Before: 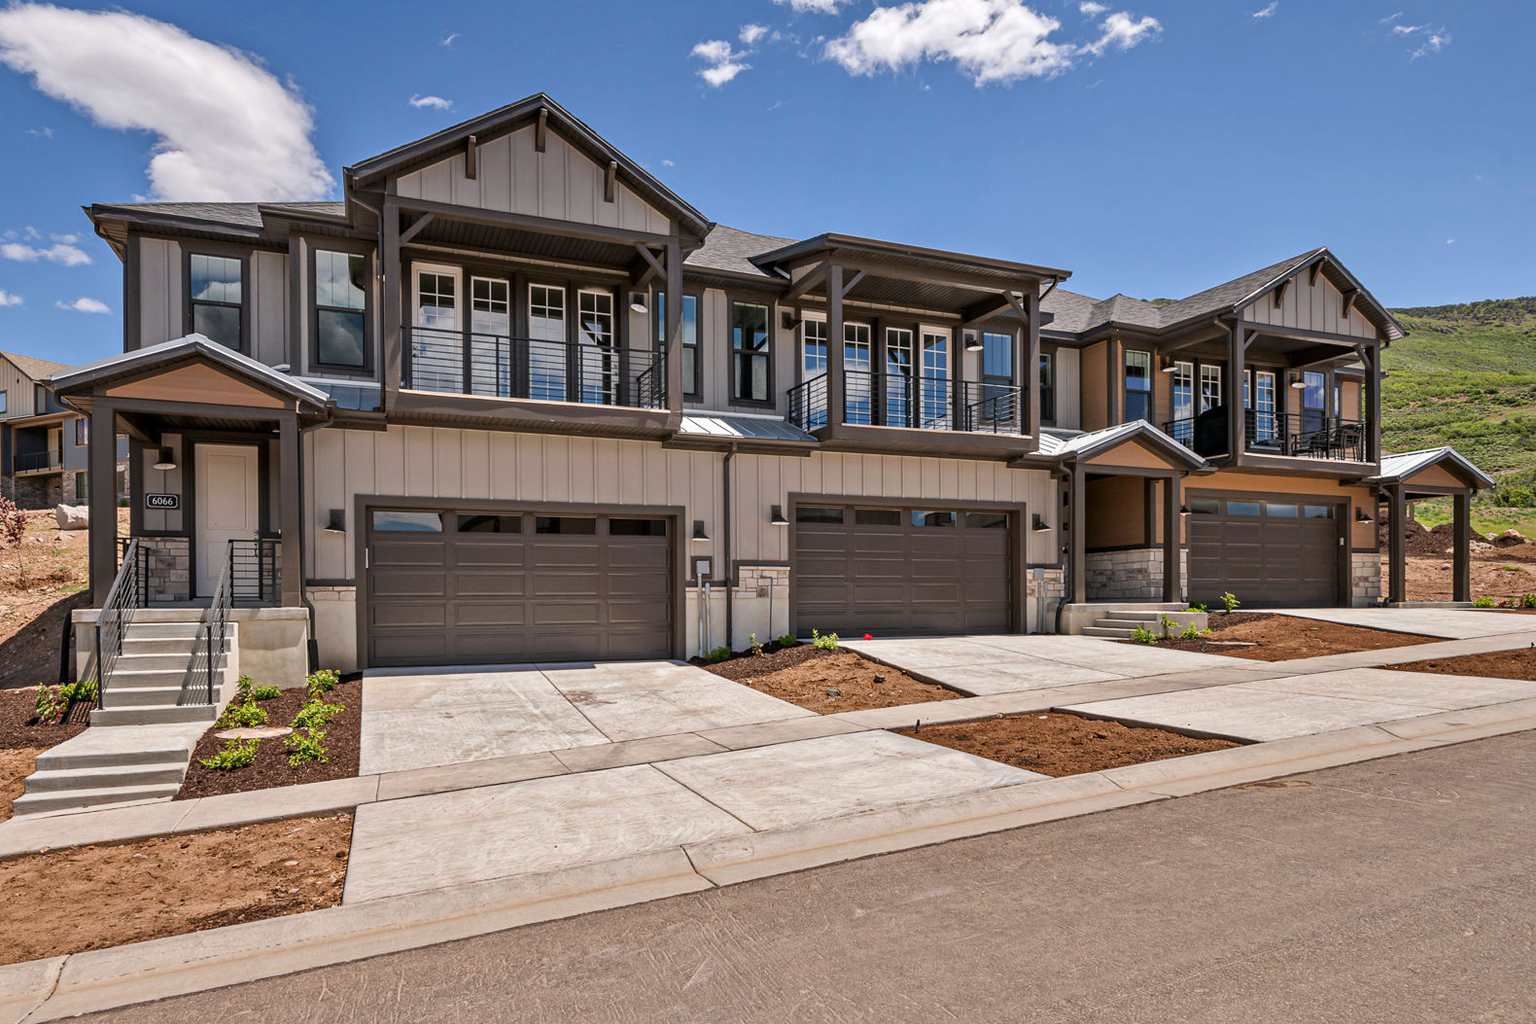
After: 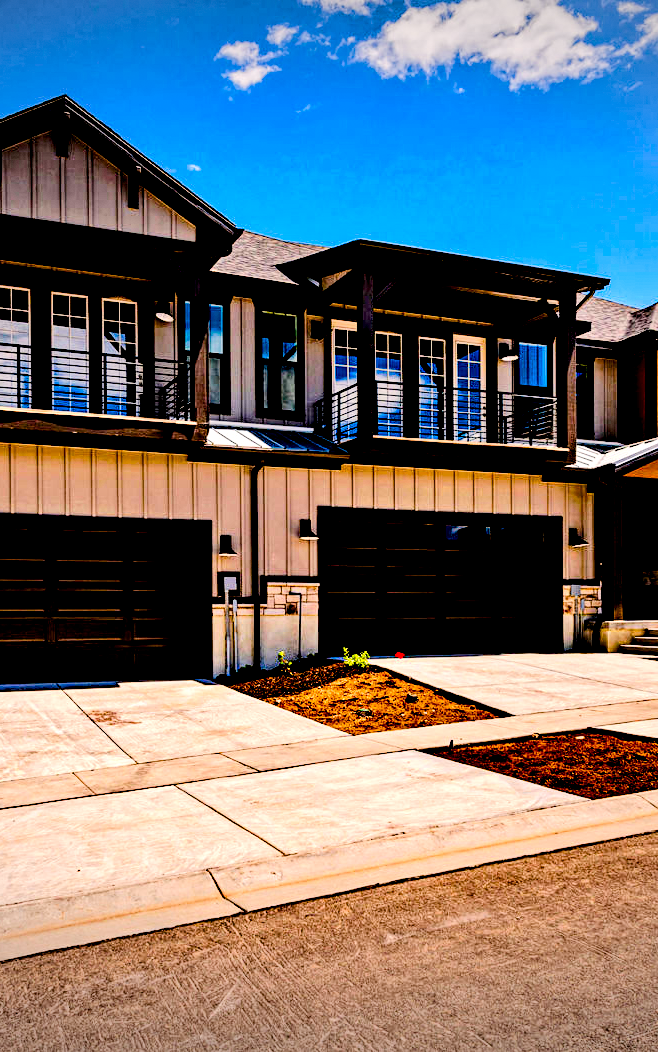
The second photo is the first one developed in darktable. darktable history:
contrast brightness saturation: contrast 0.087, saturation 0.282
crop: left 31.211%, right 27.086%
exposure: black level correction 0.099, exposure -0.087 EV, compensate exposure bias true, compensate highlight preservation false
vignetting: fall-off radius 99.85%, width/height ratio 1.338, dithering 8-bit output
local contrast: highlights 102%, shadows 98%, detail 200%, midtone range 0.2
tone curve: curves: ch0 [(0, 0) (0.004, 0) (0.133, 0.071) (0.341, 0.453) (0.839, 0.922) (1, 1)]
color balance rgb: highlights gain › chroma 1.388%, highlights gain › hue 51.91°, linear chroma grading › shadows 31.948%, linear chroma grading › global chroma -2.488%, linear chroma grading › mid-tones 3.756%, perceptual saturation grading › global saturation 19.829%
